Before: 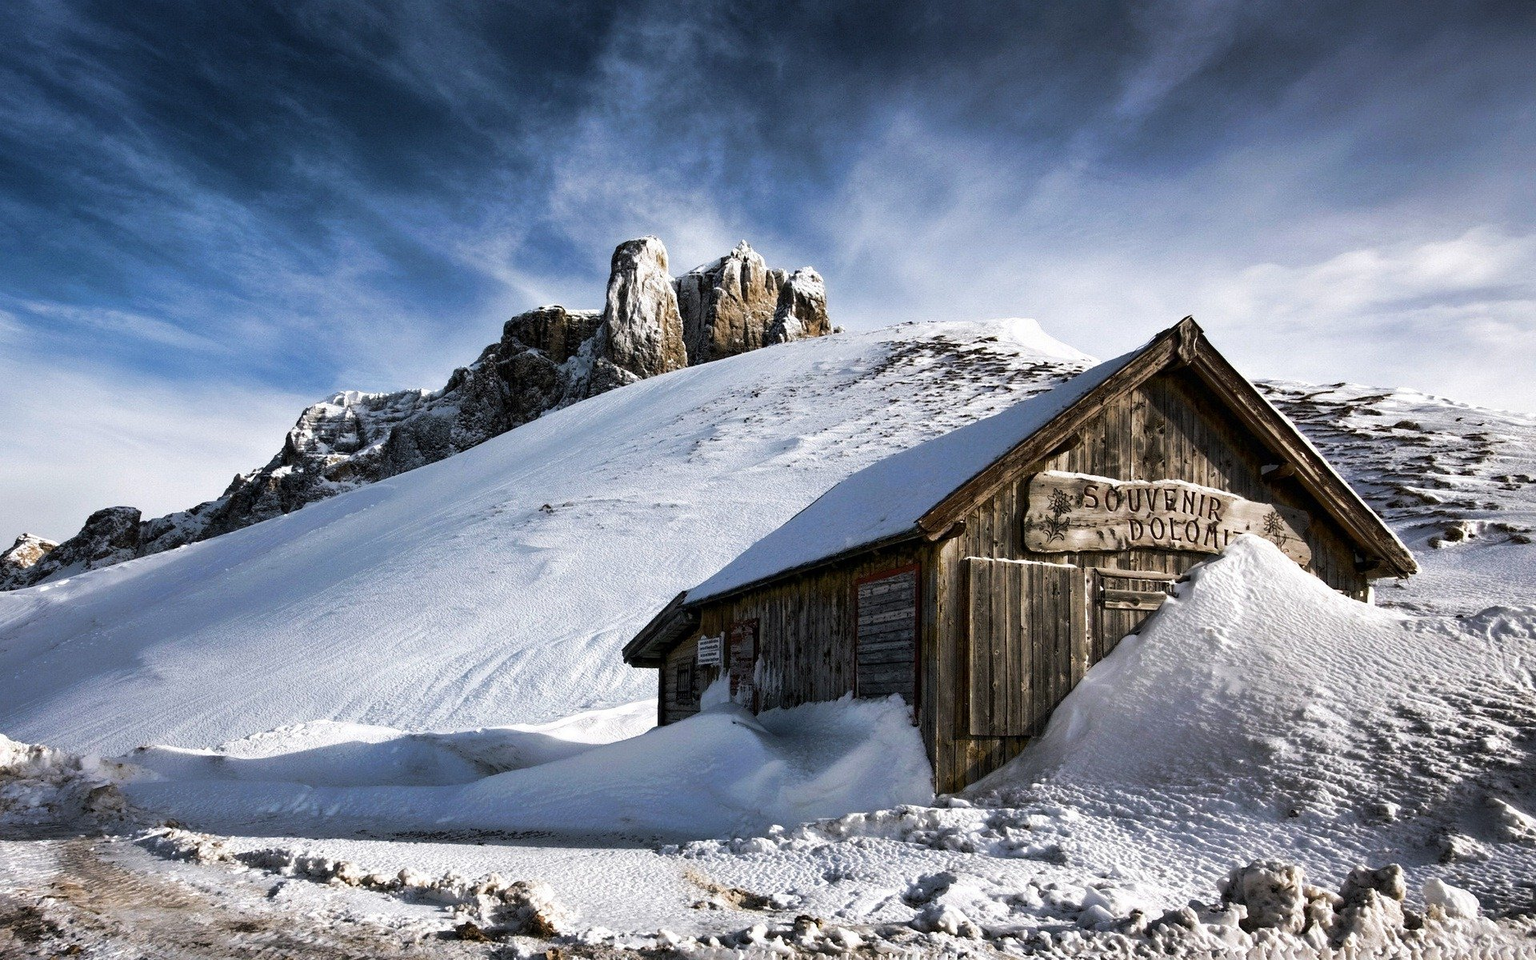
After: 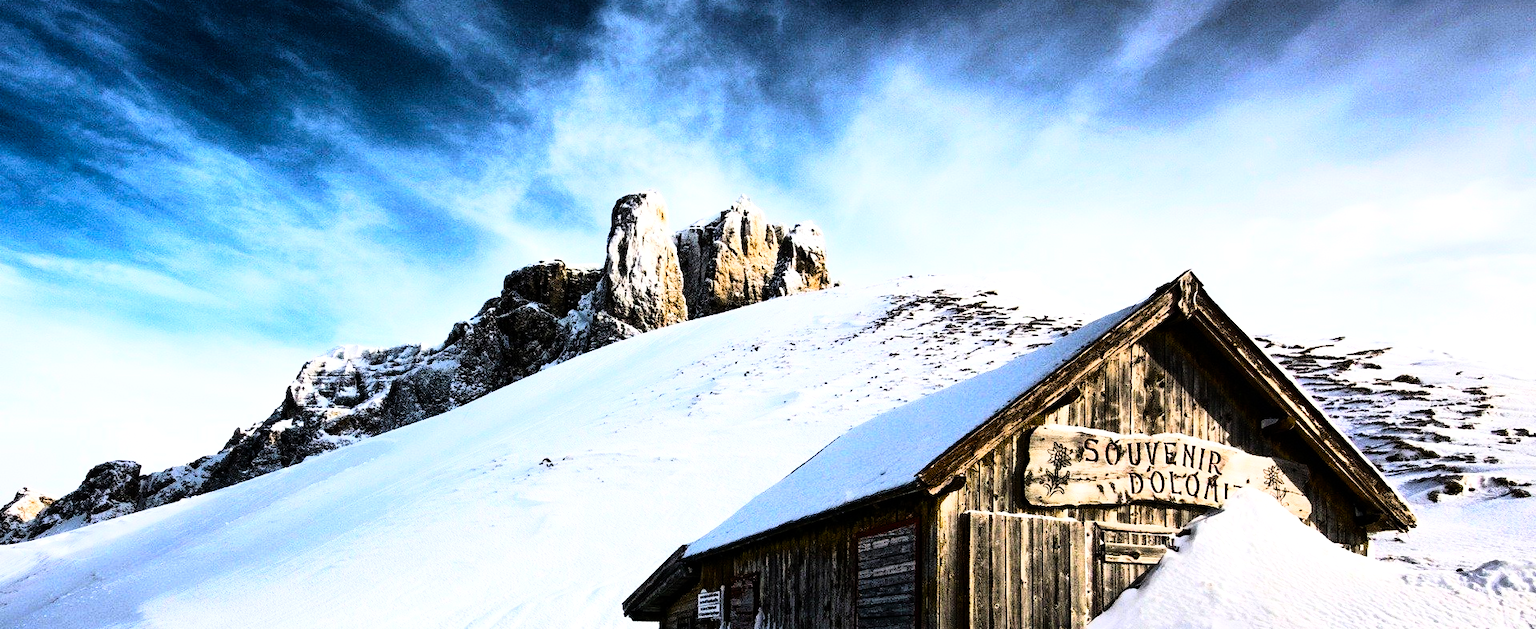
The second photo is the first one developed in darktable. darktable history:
crop and rotate: top 4.848%, bottom 29.503%
rgb curve: curves: ch0 [(0, 0) (0.21, 0.15) (0.24, 0.21) (0.5, 0.75) (0.75, 0.96) (0.89, 0.99) (1, 1)]; ch1 [(0, 0.02) (0.21, 0.13) (0.25, 0.2) (0.5, 0.67) (0.75, 0.9) (0.89, 0.97) (1, 1)]; ch2 [(0, 0.02) (0.21, 0.13) (0.25, 0.2) (0.5, 0.67) (0.75, 0.9) (0.89, 0.97) (1, 1)], compensate middle gray true
color balance rgb: perceptual saturation grading › global saturation 25%, perceptual saturation grading › highlights -50%, perceptual saturation grading › shadows 30%, perceptual brilliance grading › global brilliance 12%, global vibrance 20%
